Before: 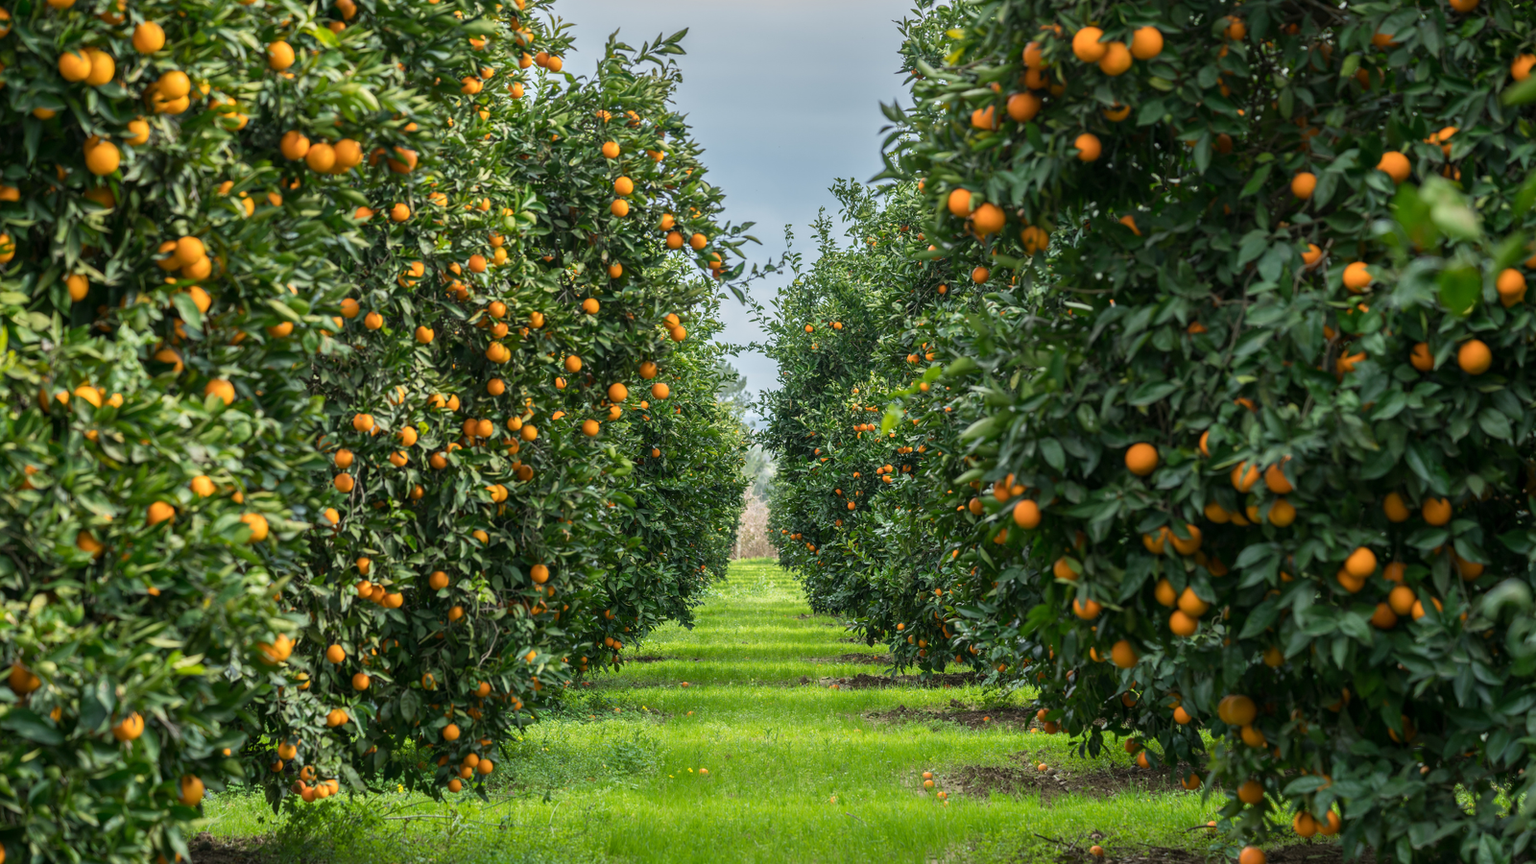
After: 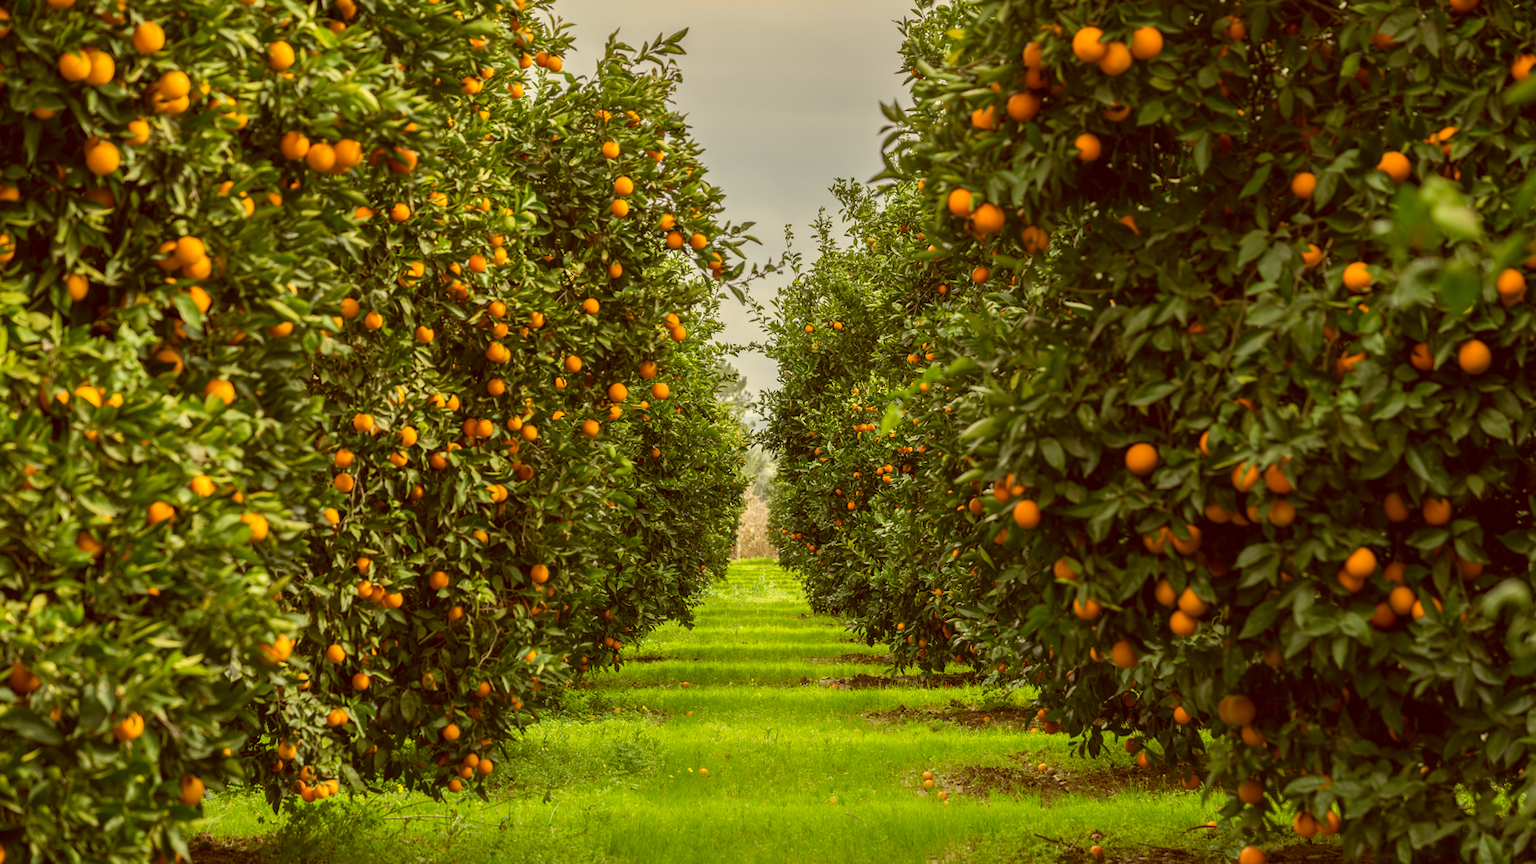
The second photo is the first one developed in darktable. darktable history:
color correction: highlights a* 1.01, highlights b* 24.23, shadows a* 15.32, shadows b* 24.46
